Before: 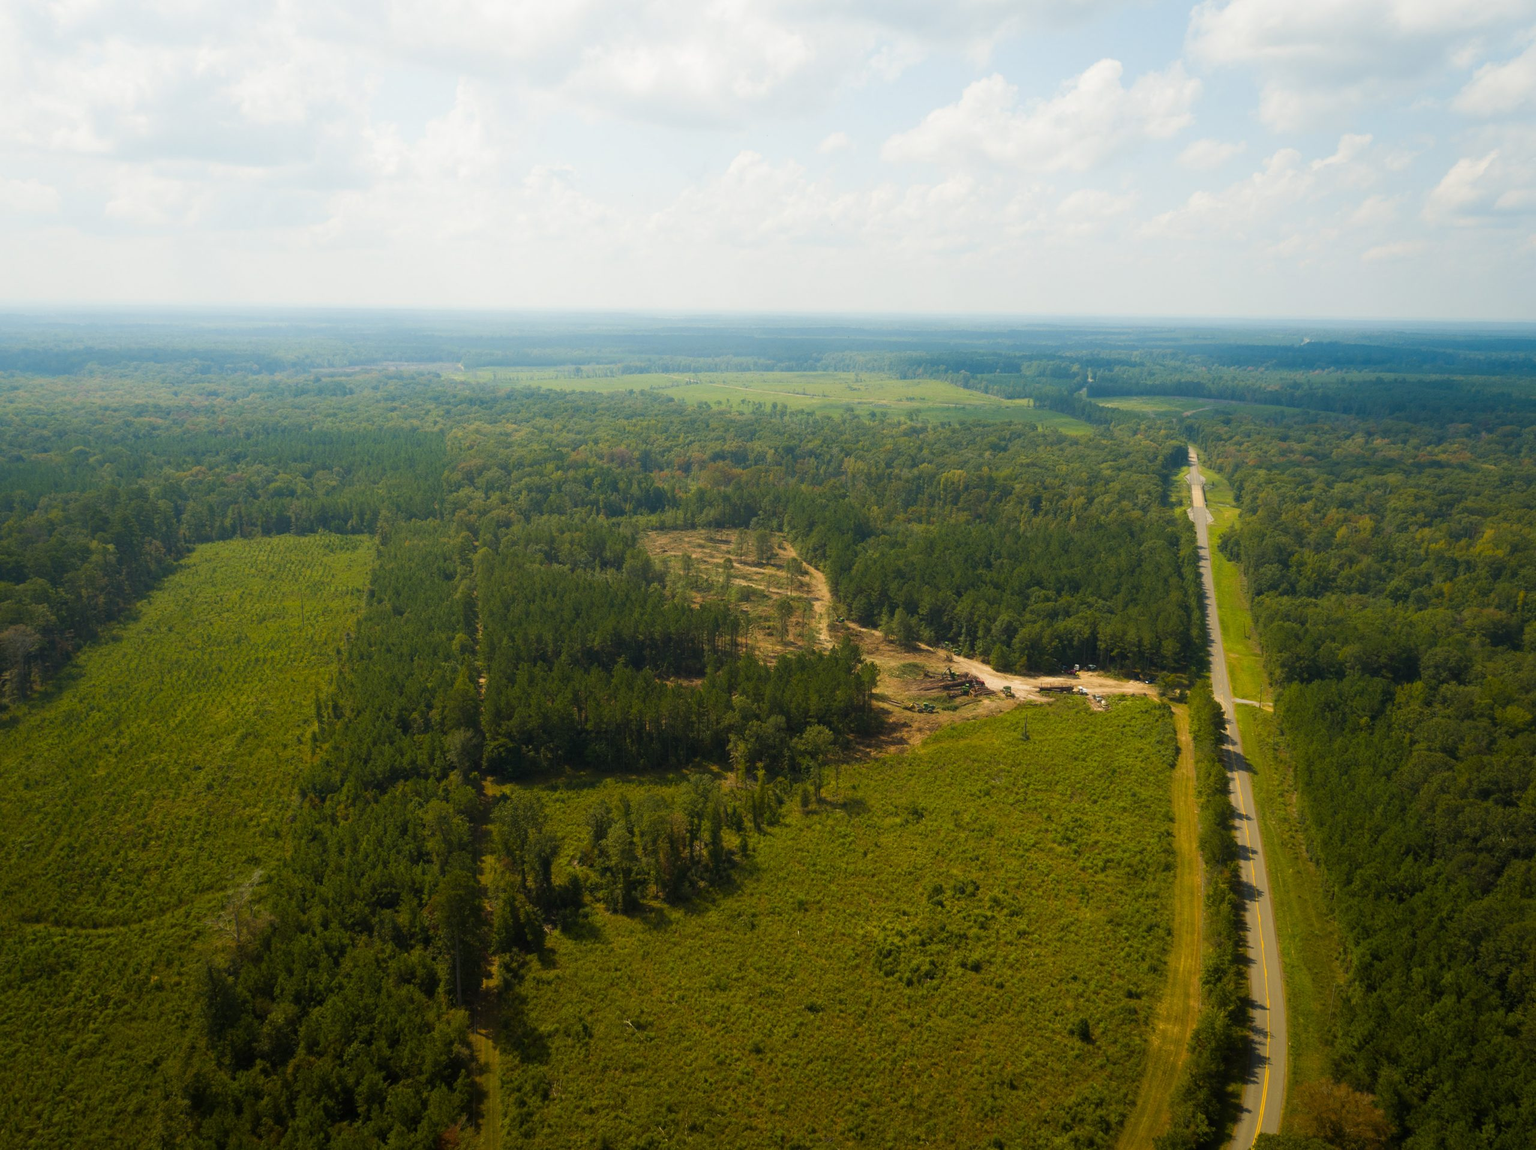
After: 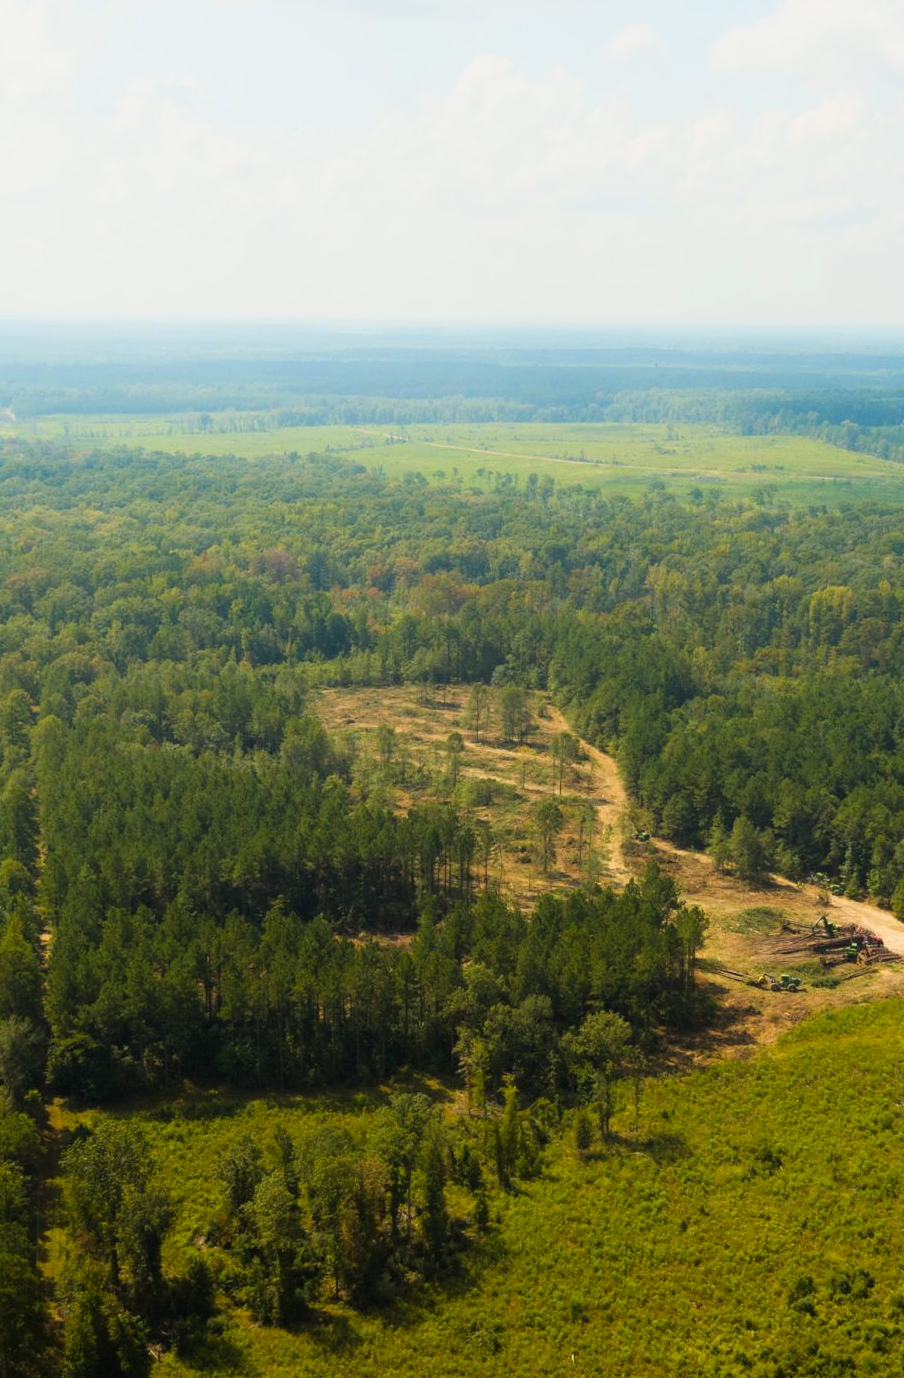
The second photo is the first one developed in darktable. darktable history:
crop and rotate: left 29.638%, top 10.374%, right 35.035%, bottom 17.702%
tone curve: curves: ch0 [(0, 0) (0.091, 0.077) (0.389, 0.458) (0.745, 0.82) (0.856, 0.899) (0.92, 0.938) (1, 0.973)]; ch1 [(0, 0) (0.437, 0.404) (0.5, 0.5) (0.529, 0.55) (0.58, 0.6) (0.616, 0.649) (1, 1)]; ch2 [(0, 0) (0.442, 0.415) (0.5, 0.5) (0.535, 0.557) (0.585, 0.62) (1, 1)], color space Lab, linked channels, preserve colors none
